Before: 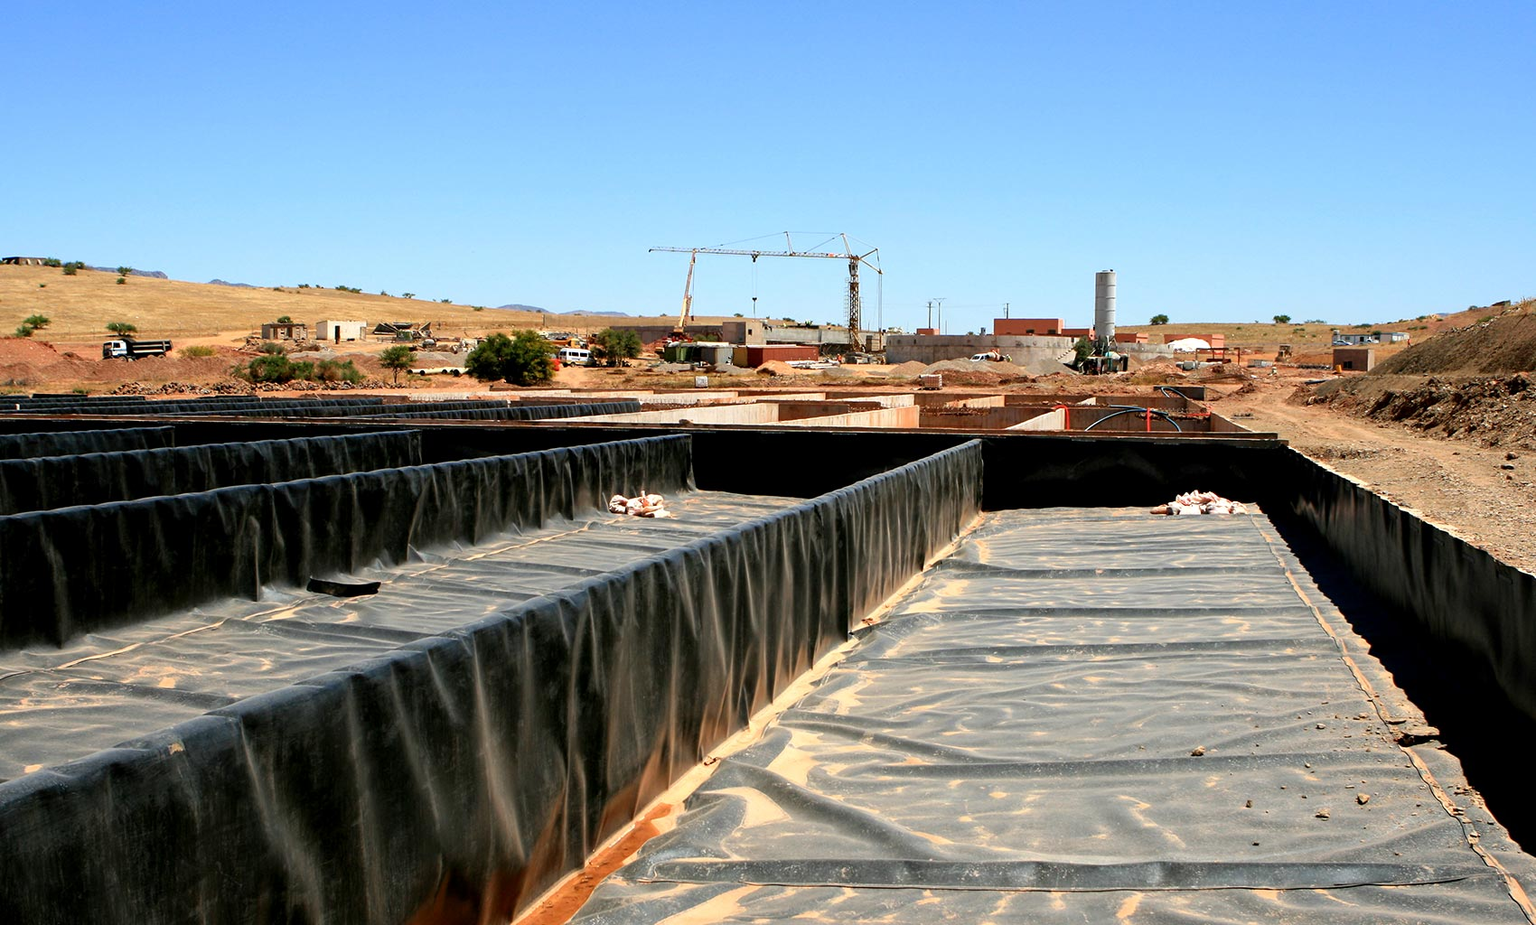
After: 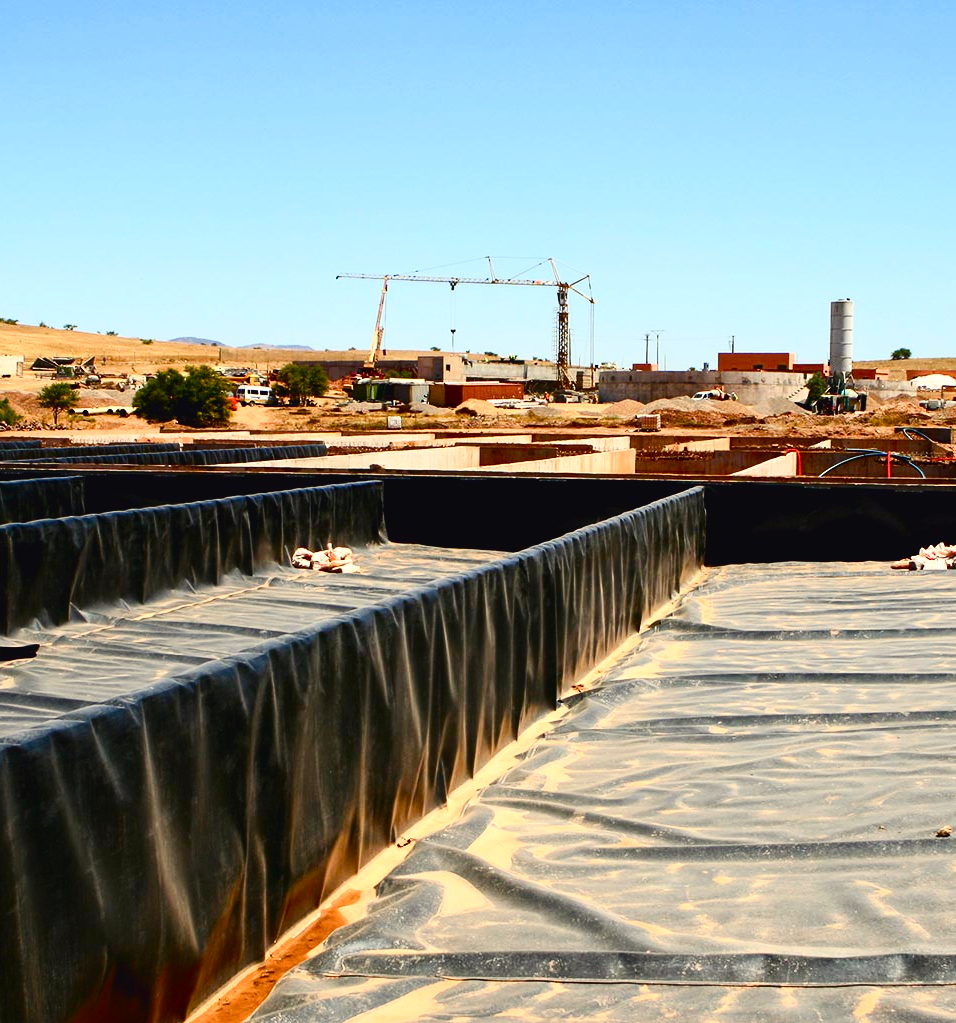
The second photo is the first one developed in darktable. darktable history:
contrast brightness saturation: contrast 0.28
crop and rotate: left 22.516%, right 21.234%
color balance rgb: shadows lift › chroma 3%, shadows lift › hue 280.8°, power › hue 330°, highlights gain › chroma 3%, highlights gain › hue 75.6°, global offset › luminance 0.7%, perceptual saturation grading › global saturation 20%, perceptual saturation grading › highlights -25%, perceptual saturation grading › shadows 50%, global vibrance 20.33%
